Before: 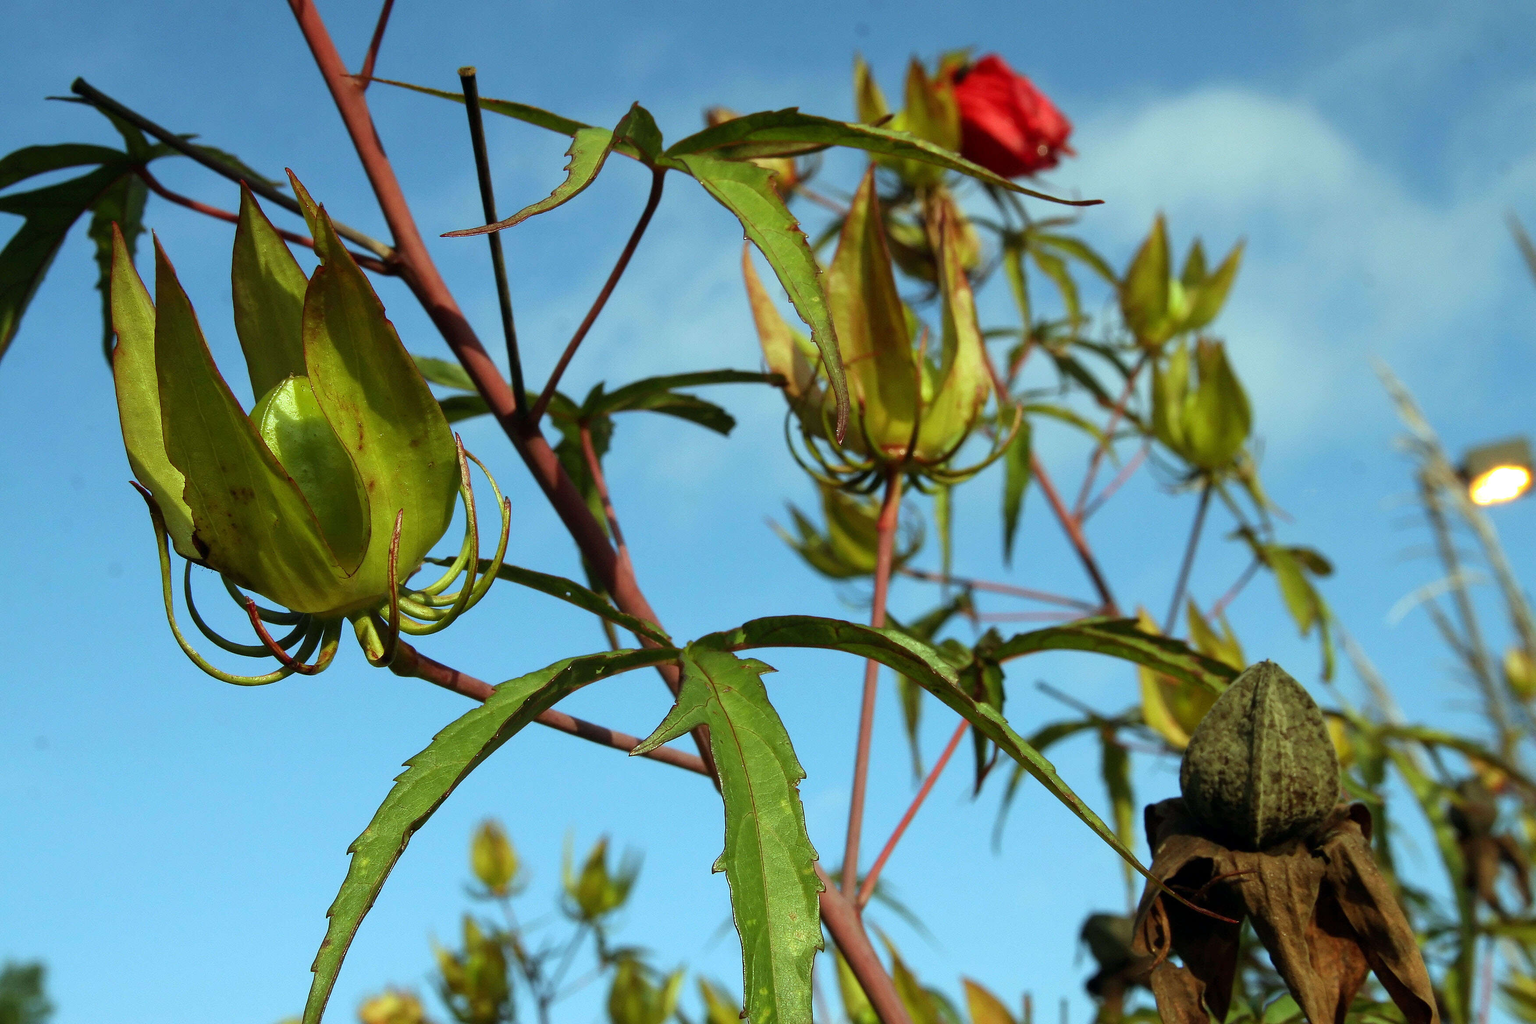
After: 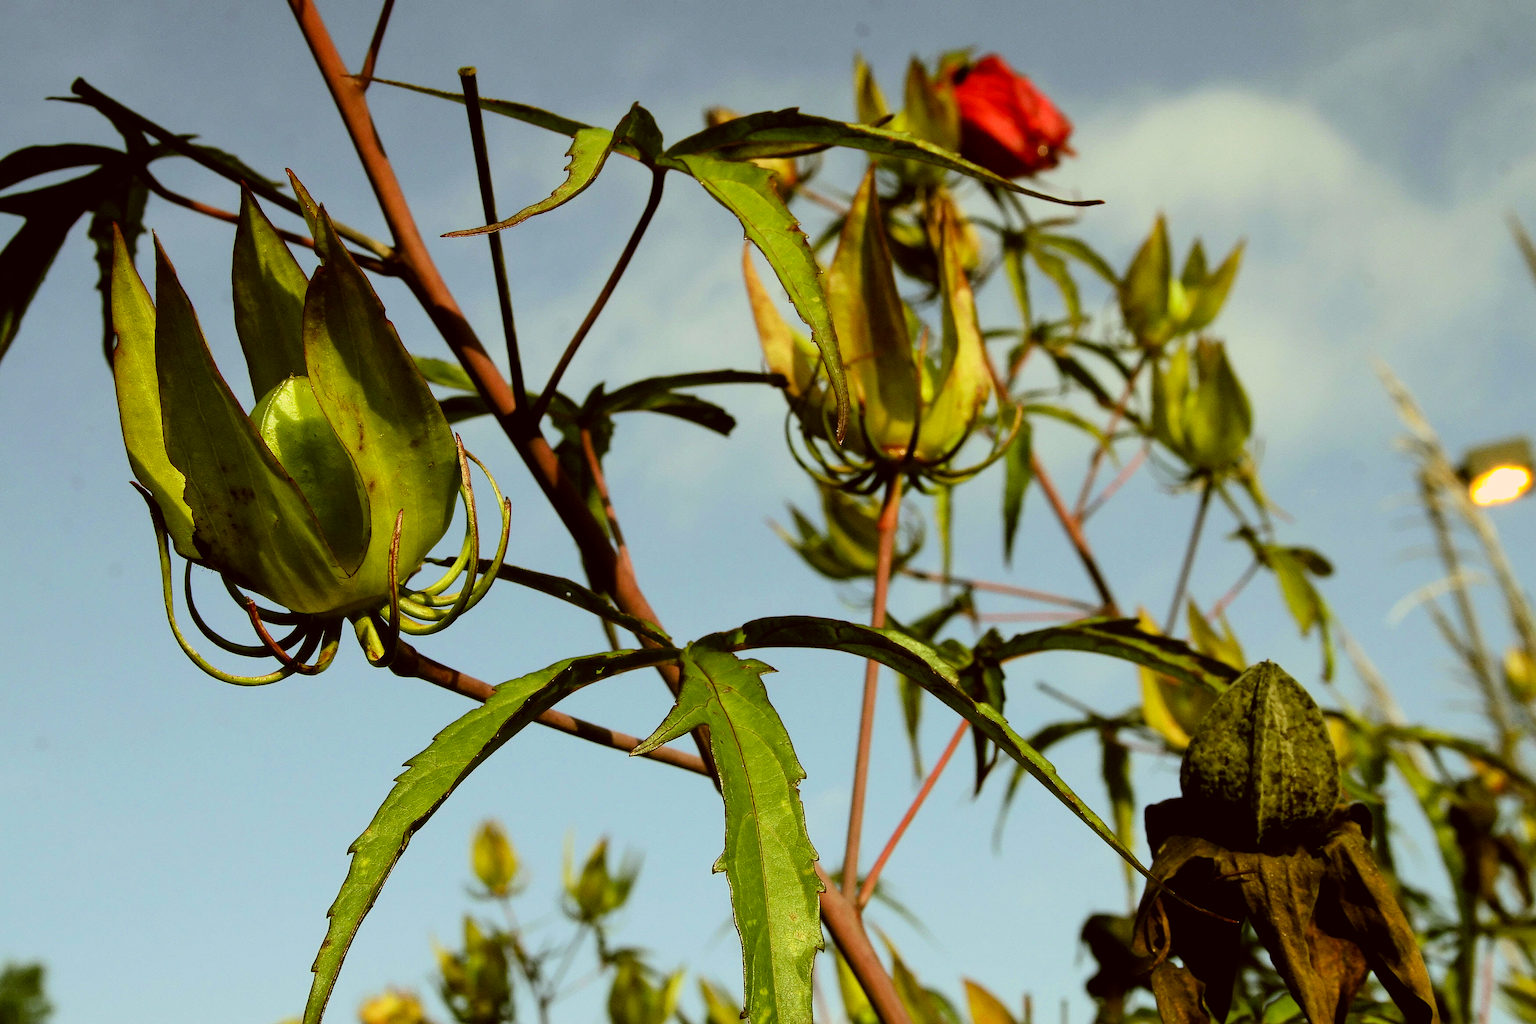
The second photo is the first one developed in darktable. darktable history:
color correction: highlights a* 8.9, highlights b* 15.81, shadows a* -0.652, shadows b* 26.26
filmic rgb: black relative exposure -16 EV, white relative exposure 6.23 EV, hardness 5.09, contrast 1.357, color science v6 (2022)
